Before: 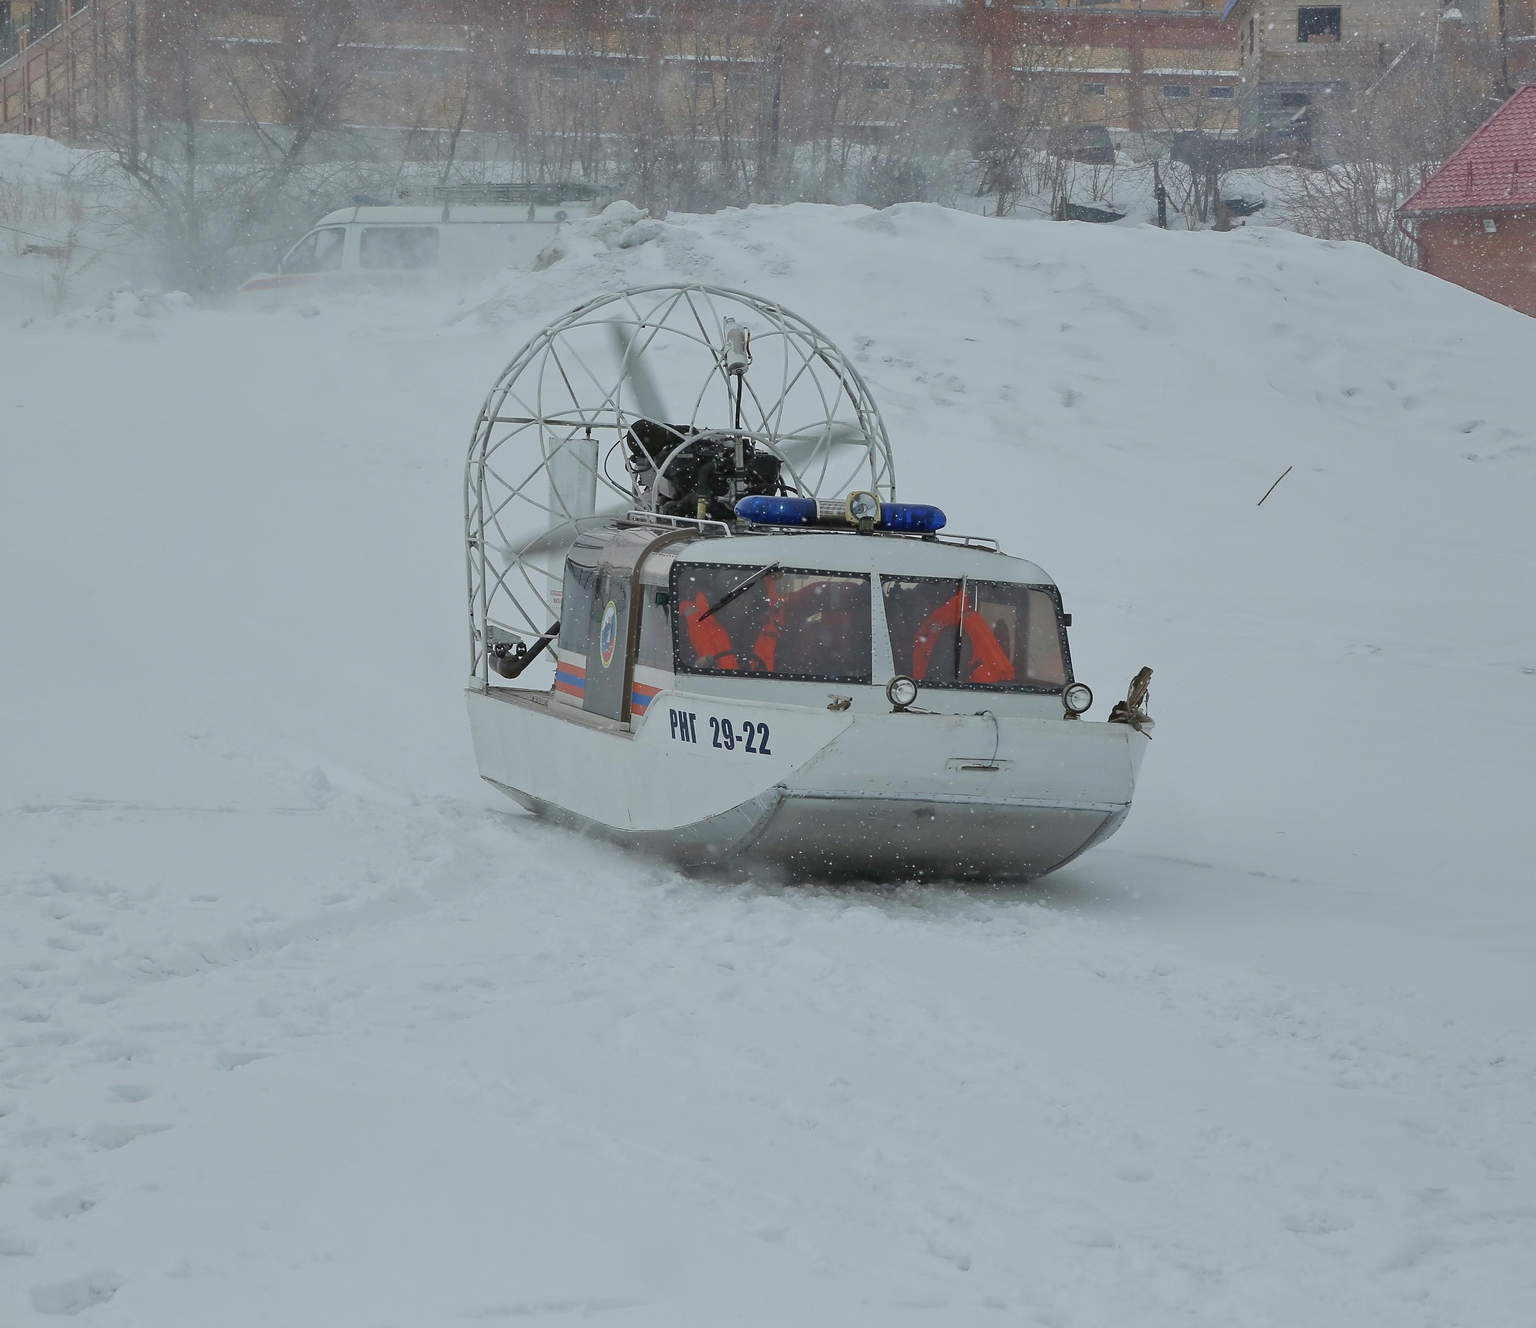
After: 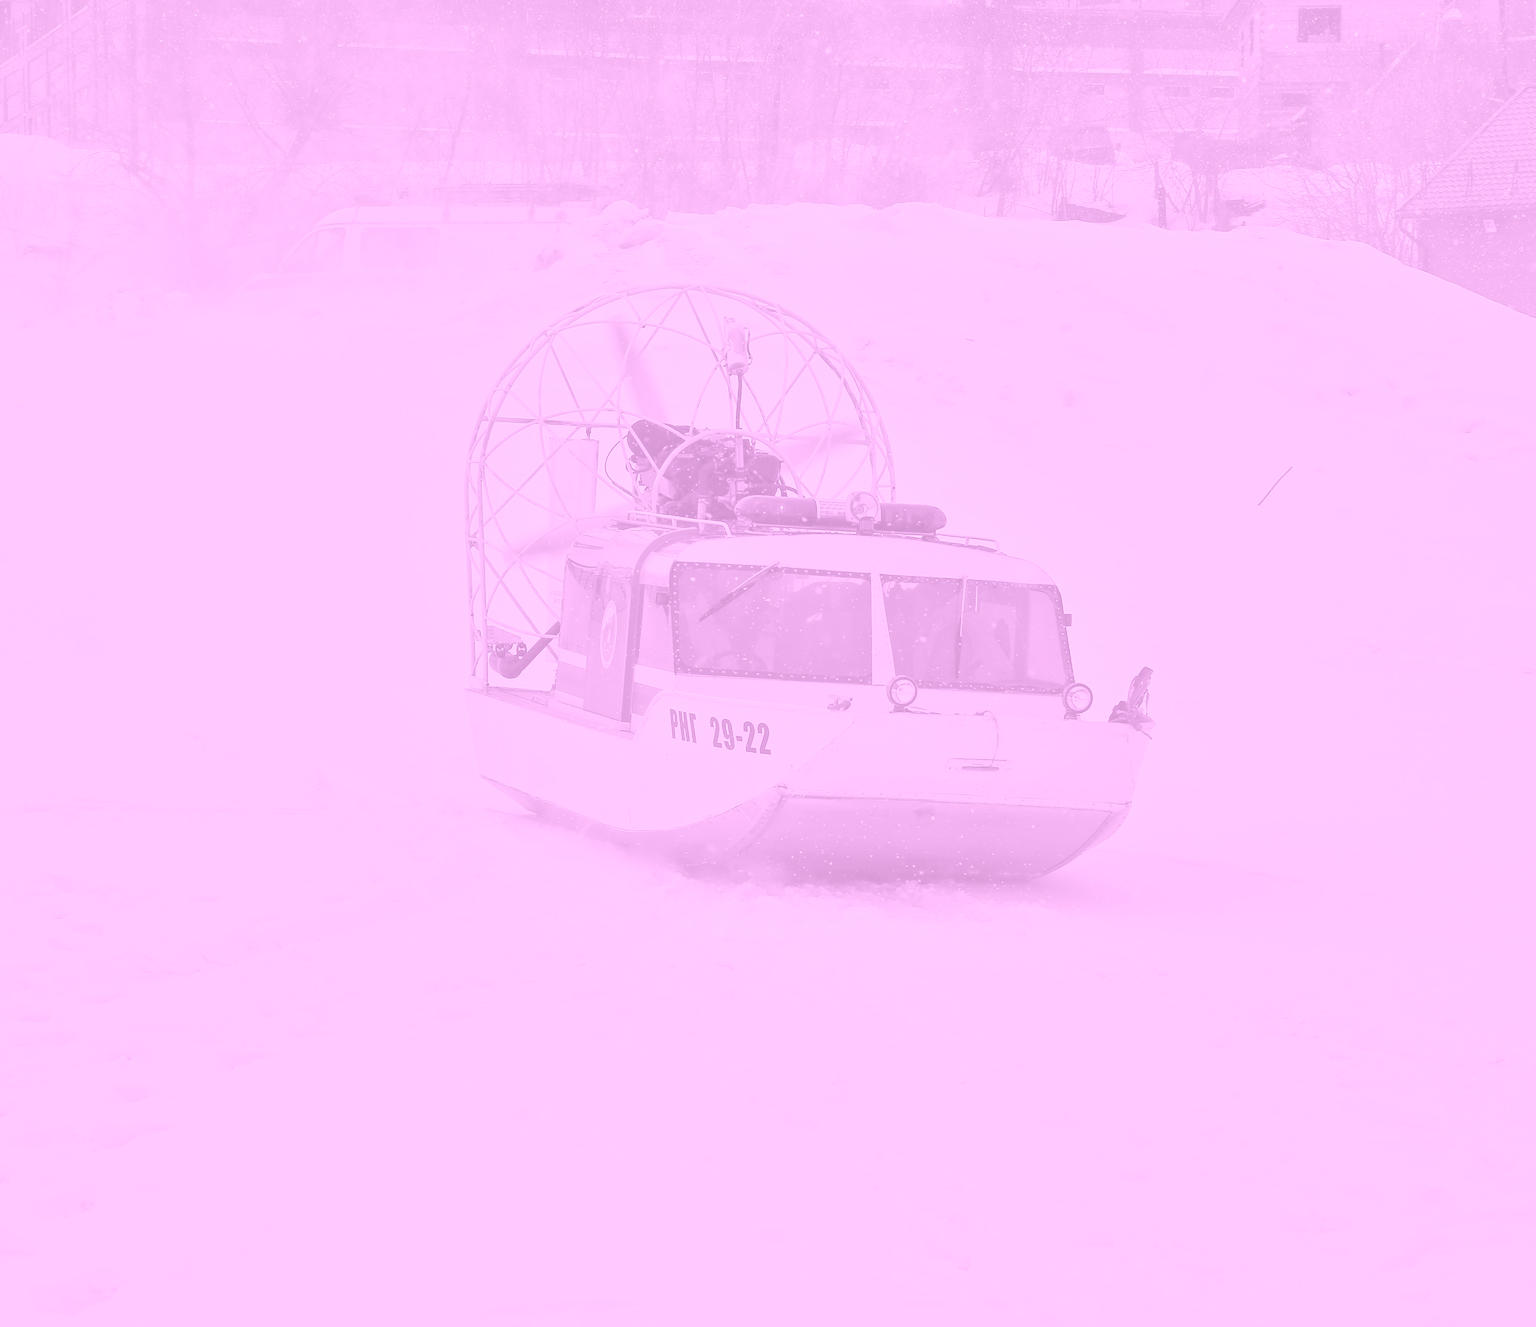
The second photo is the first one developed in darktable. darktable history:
colorize: hue 331.2°, saturation 75%, source mix 30.28%, lightness 70.52%, version 1
contrast equalizer: octaves 7, y [[0.6 ×6], [0.55 ×6], [0 ×6], [0 ×6], [0 ×6]], mix 0.15
shadows and highlights: on, module defaults
